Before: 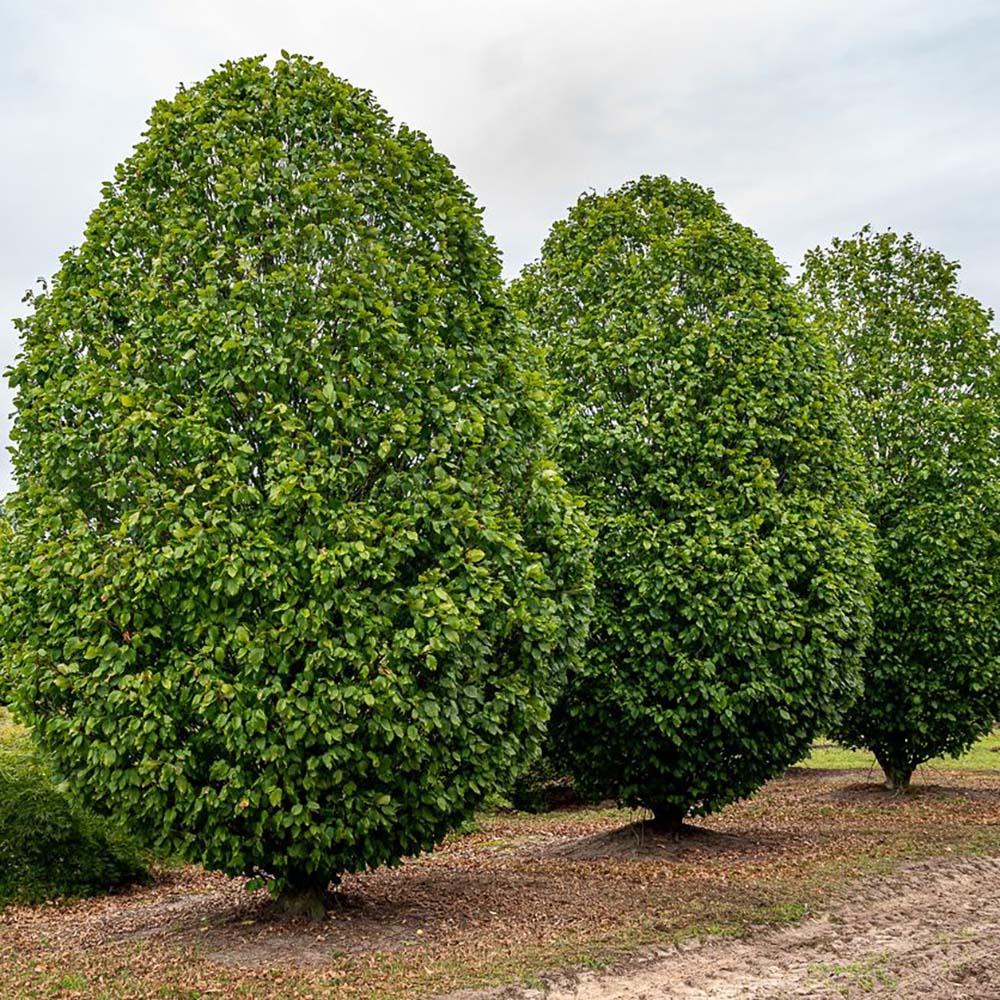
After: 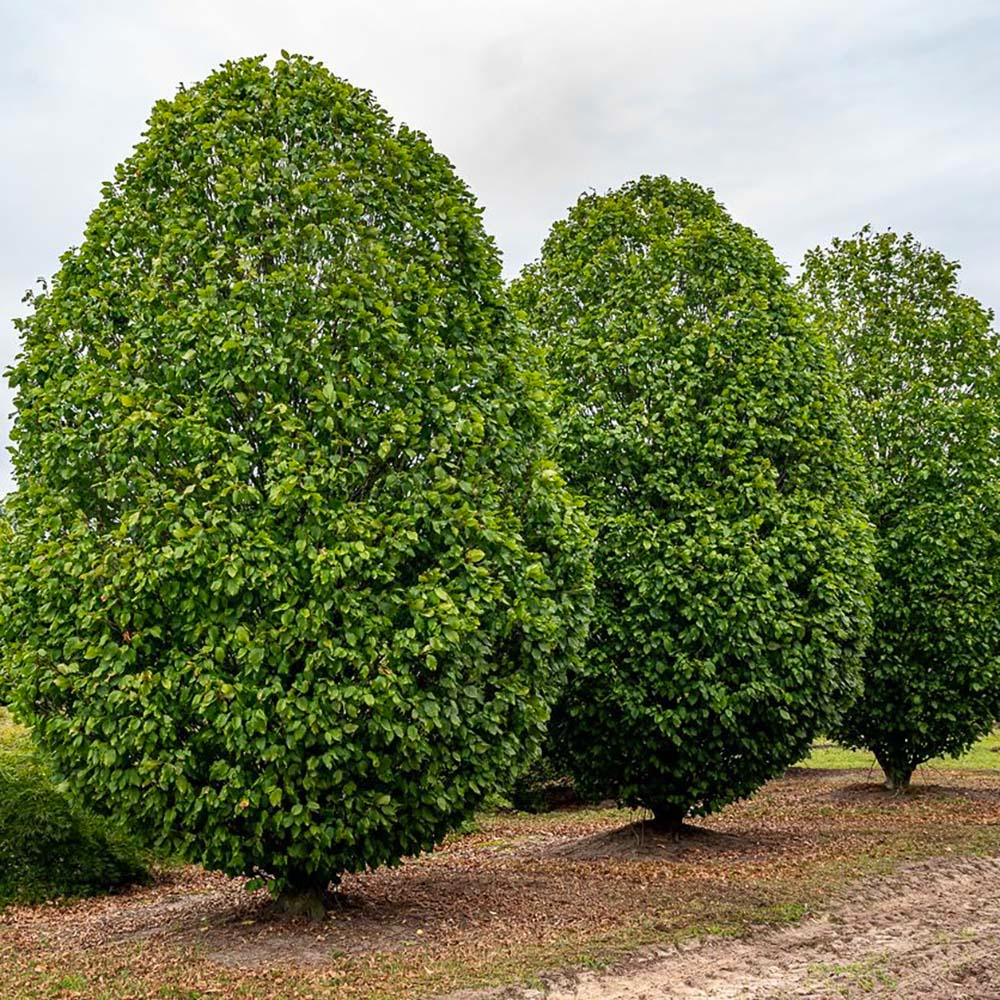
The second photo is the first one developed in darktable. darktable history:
color correction: highlights b* 0.018, saturation 1.08
